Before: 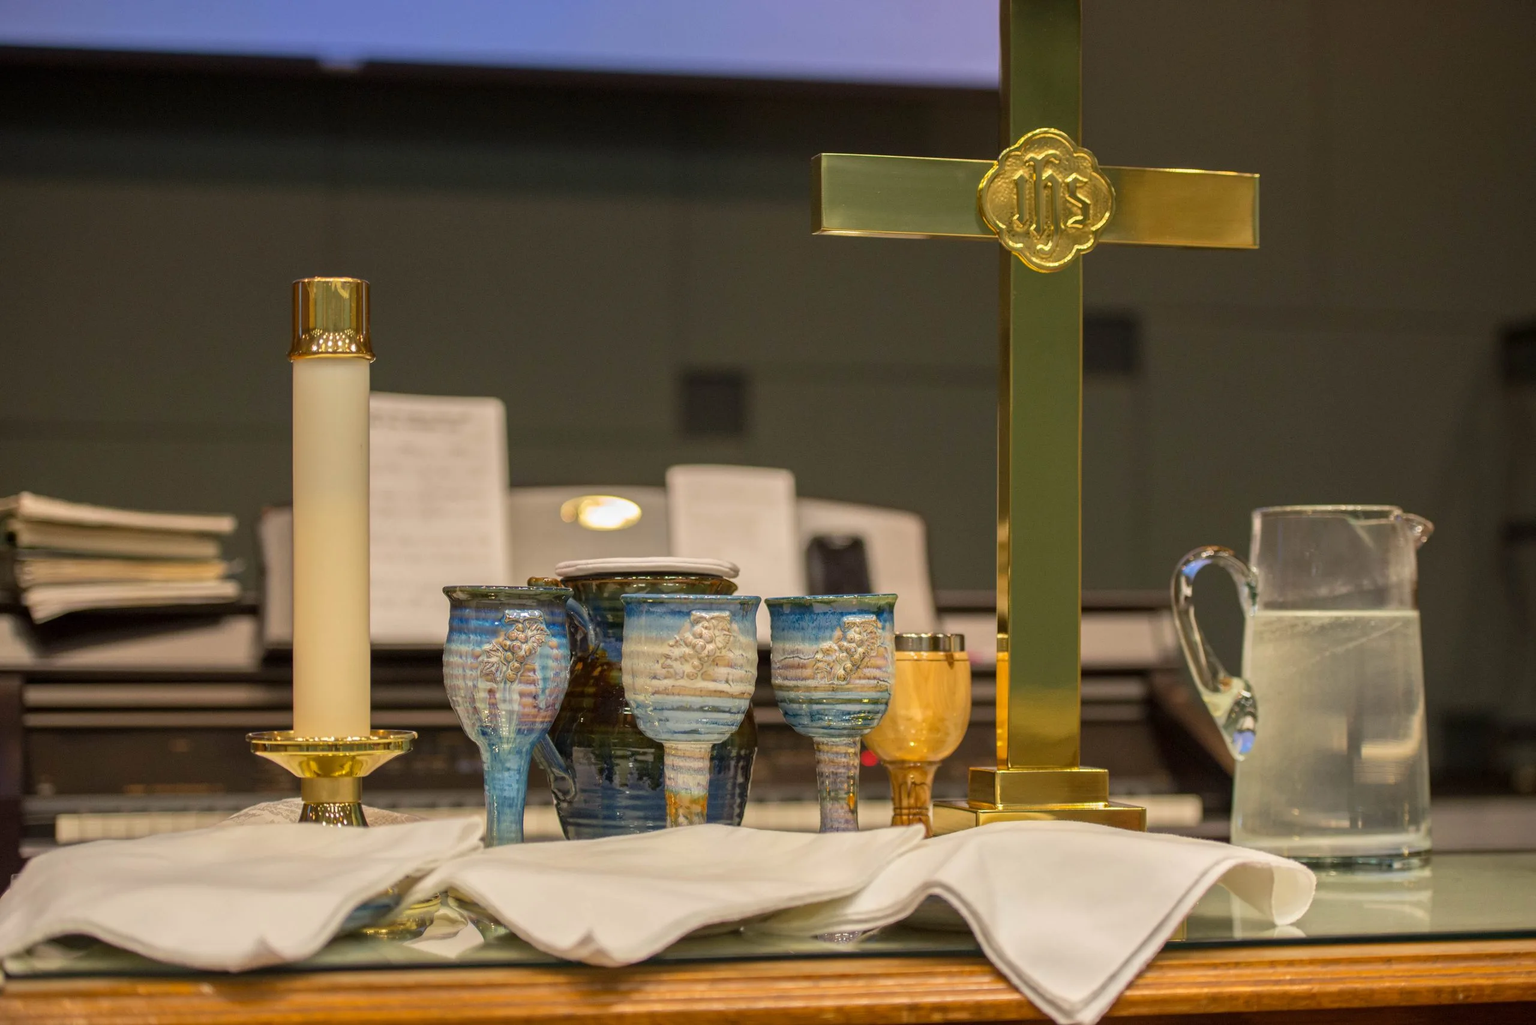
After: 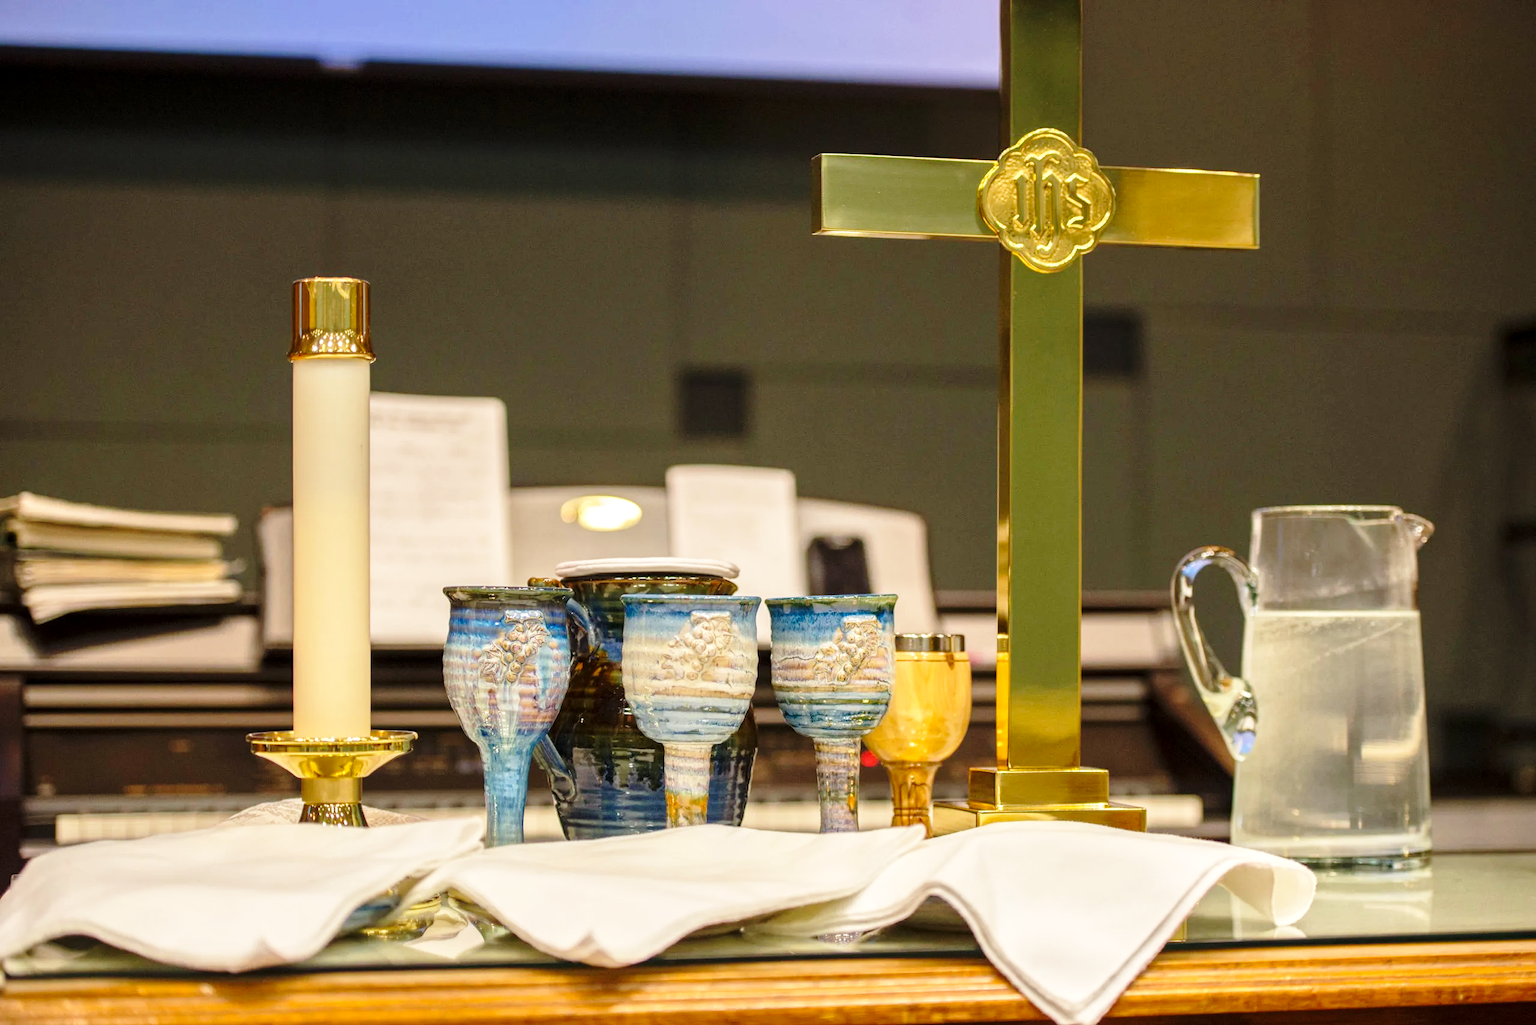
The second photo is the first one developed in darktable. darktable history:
local contrast: highlights 105%, shadows 101%, detail 120%, midtone range 0.2
base curve: curves: ch0 [(0, 0) (0.028, 0.03) (0.121, 0.232) (0.46, 0.748) (0.859, 0.968) (1, 1)], preserve colors none
